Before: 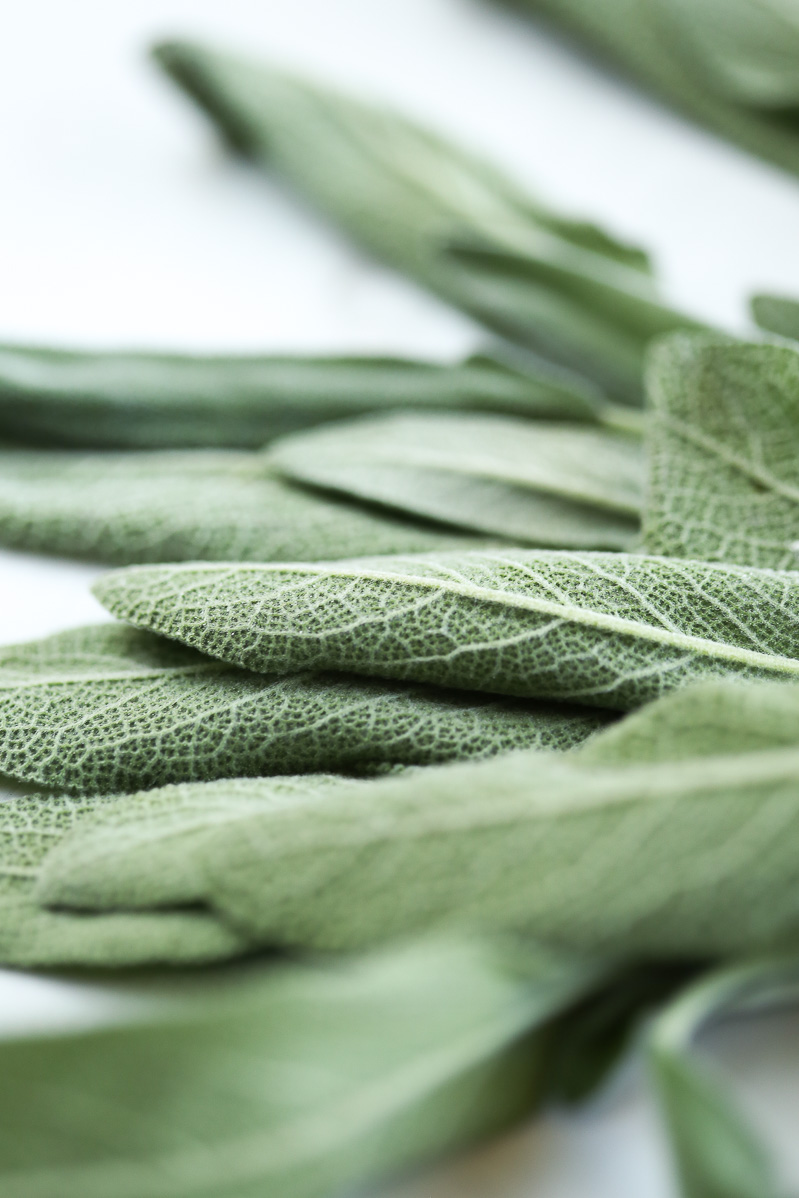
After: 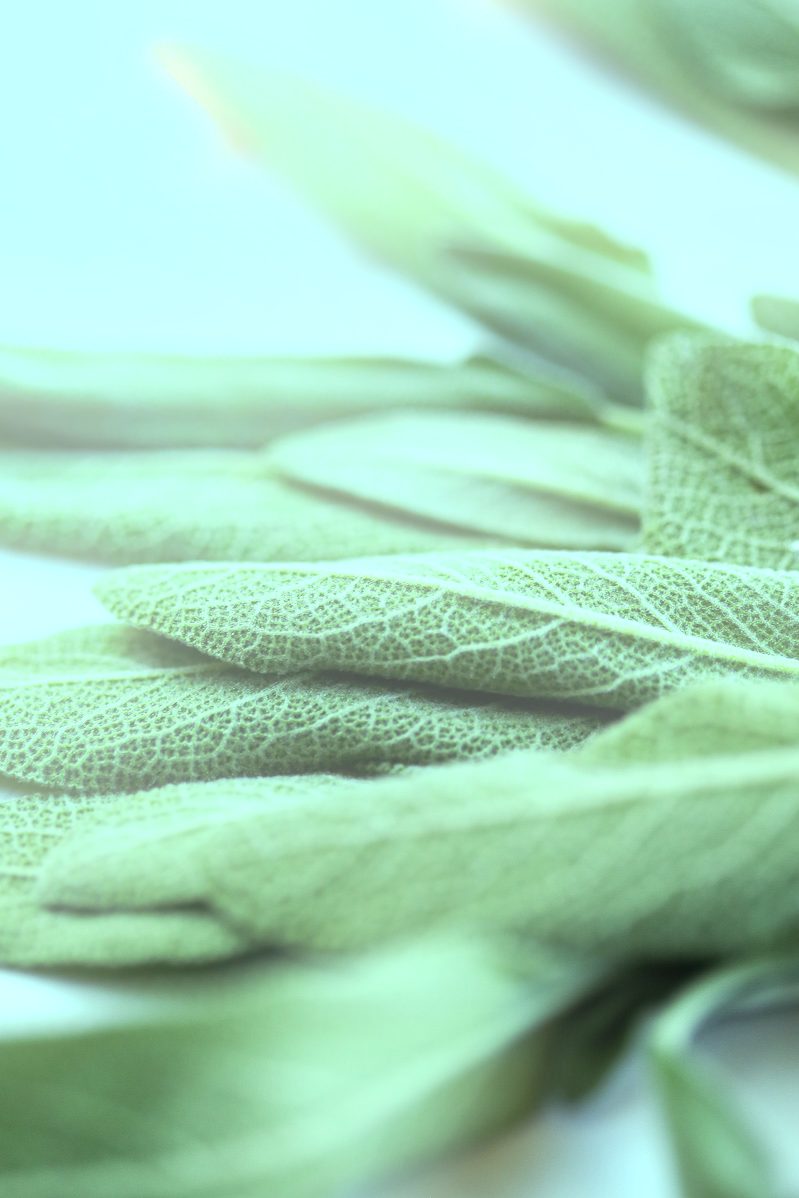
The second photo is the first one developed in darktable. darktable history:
color balance: mode lift, gamma, gain (sRGB), lift [0.997, 0.979, 1.021, 1.011], gamma [1, 1.084, 0.916, 0.998], gain [1, 0.87, 1.13, 1.101], contrast 4.55%, contrast fulcrum 38.24%, output saturation 104.09%
bloom: on, module defaults
local contrast: detail 130%
